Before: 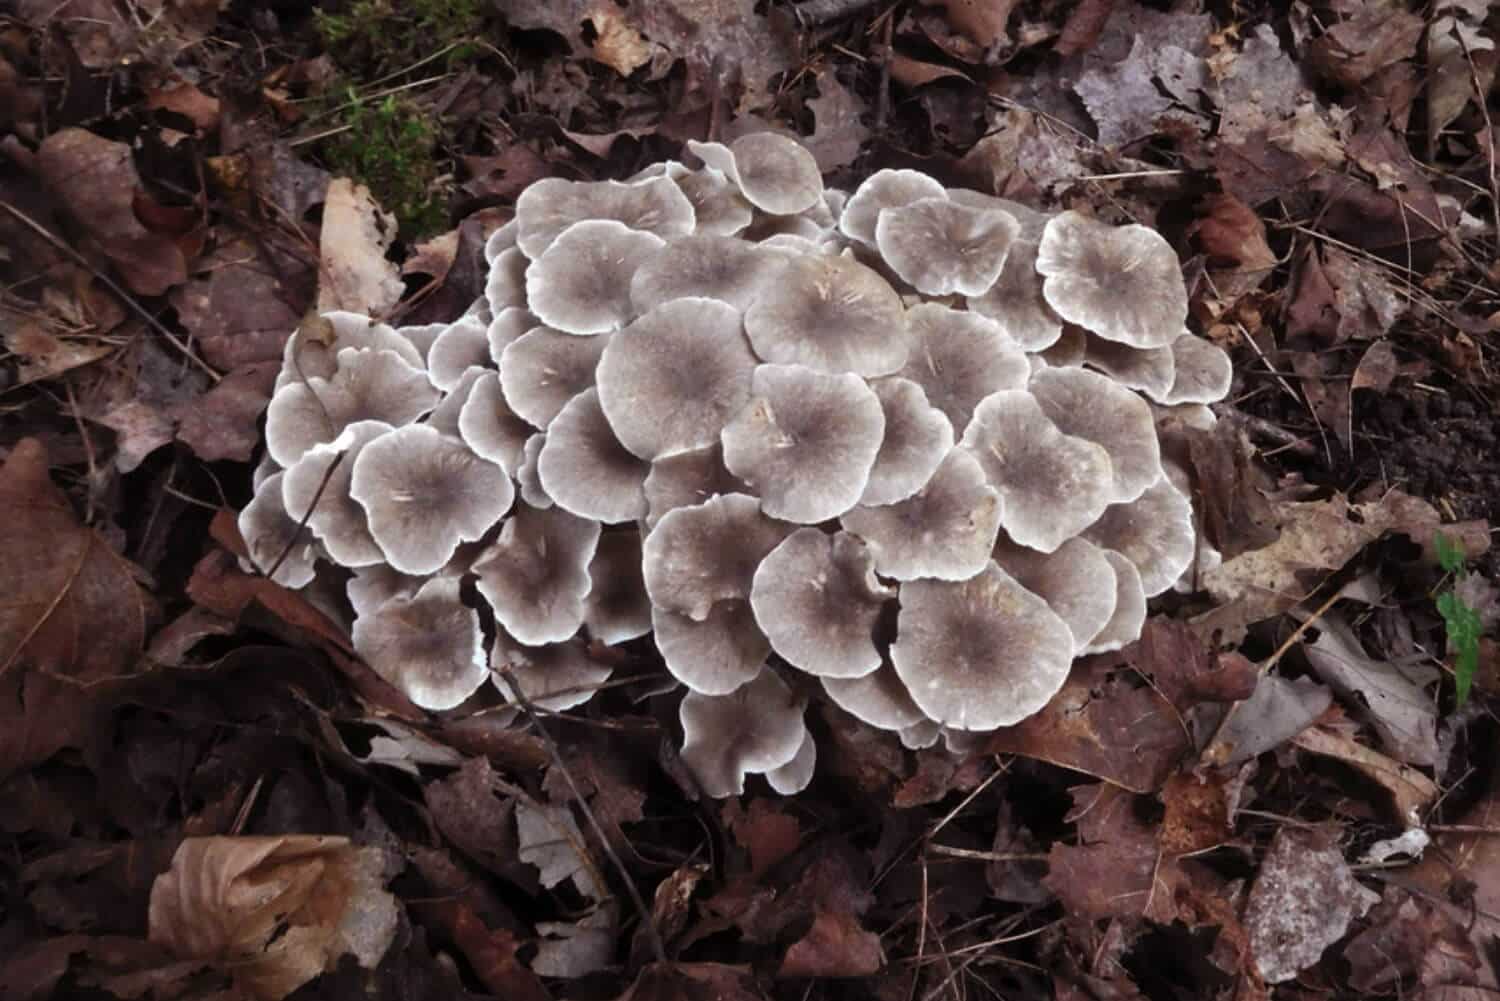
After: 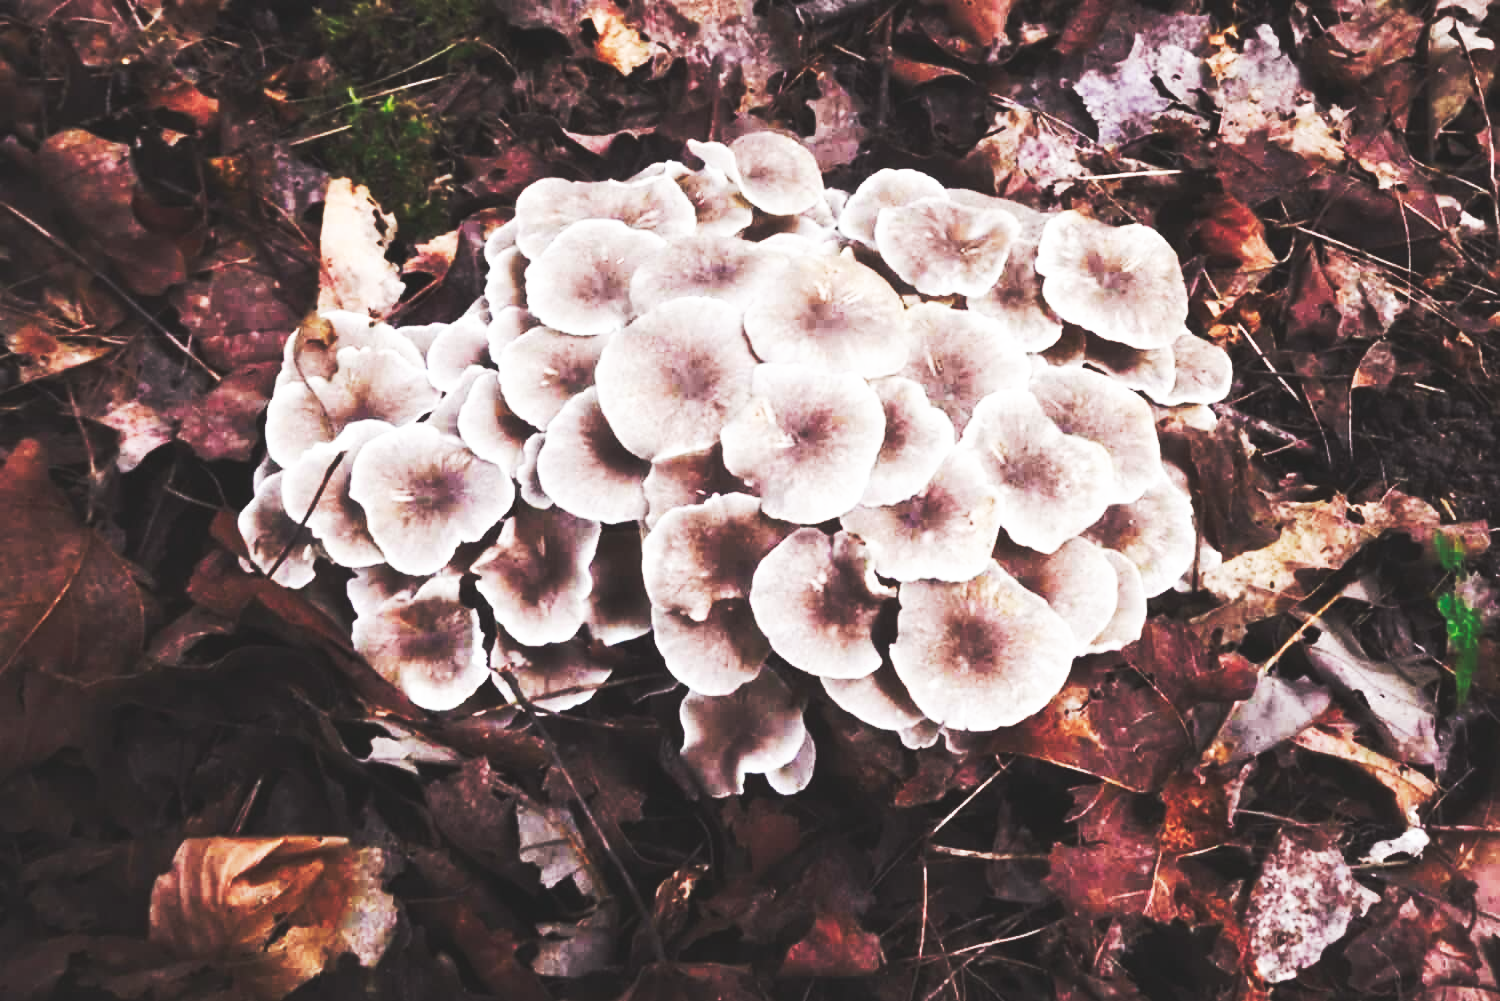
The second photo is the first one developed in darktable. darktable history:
base curve: curves: ch0 [(0, 0.015) (0.085, 0.116) (0.134, 0.298) (0.19, 0.545) (0.296, 0.764) (0.599, 0.982) (1, 1)], preserve colors none
shadows and highlights: radius 335.05, shadows 64.63, highlights 4.92, compress 87.96%, soften with gaussian
